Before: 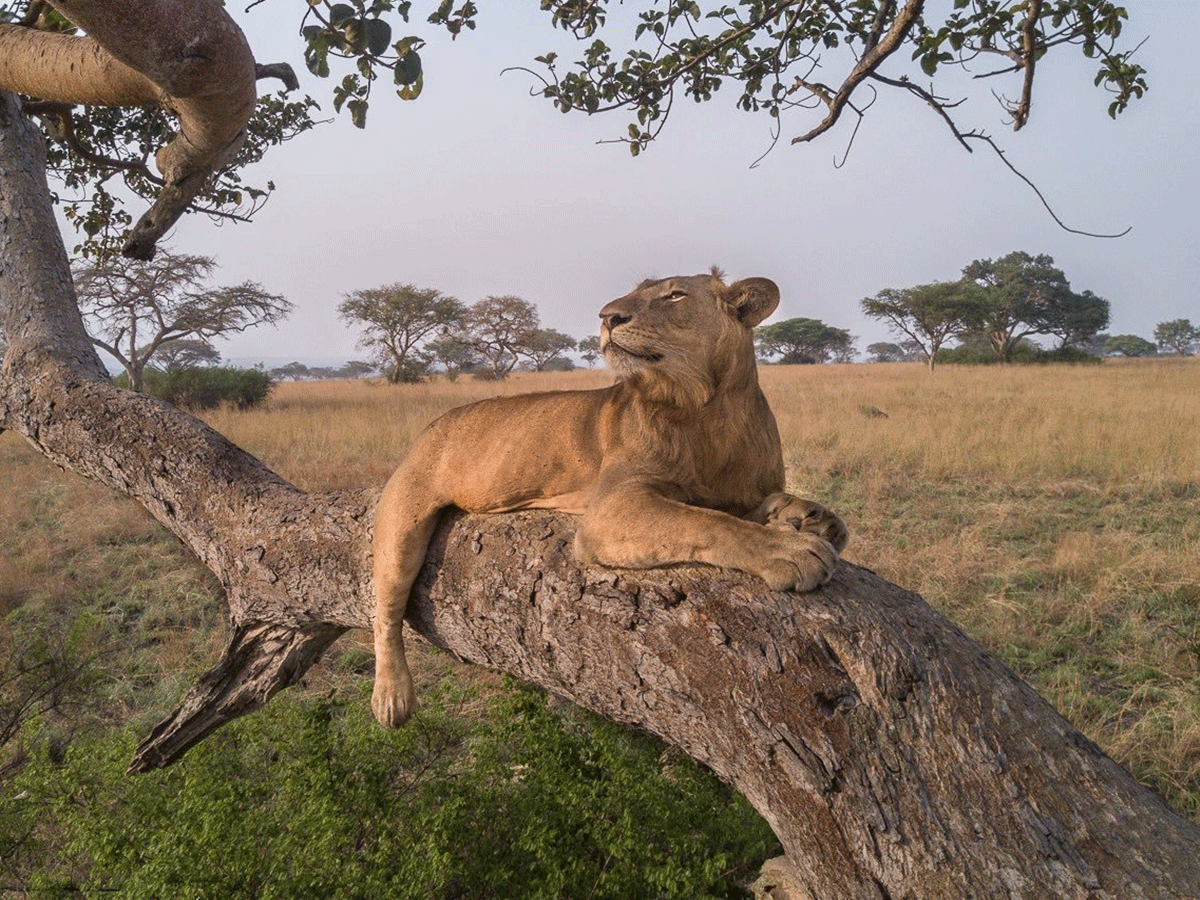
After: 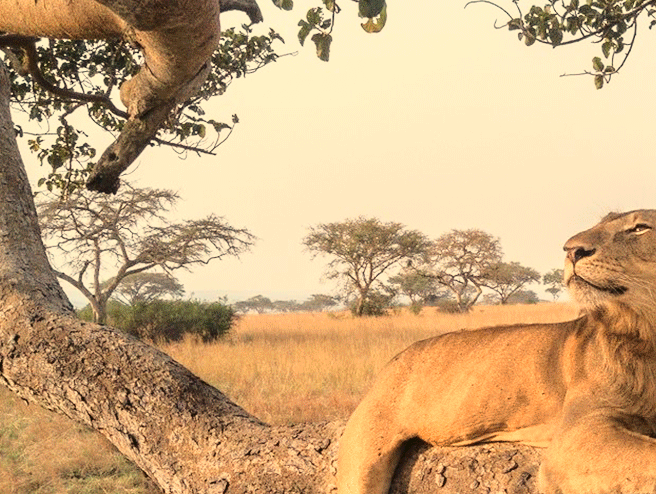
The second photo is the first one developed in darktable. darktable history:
white balance: red 1.08, blue 0.791
crop and rotate: left 3.047%, top 7.509%, right 42.236%, bottom 37.598%
base curve: curves: ch0 [(0, 0) (0.028, 0.03) (0.121, 0.232) (0.46, 0.748) (0.859, 0.968) (1, 1)]
